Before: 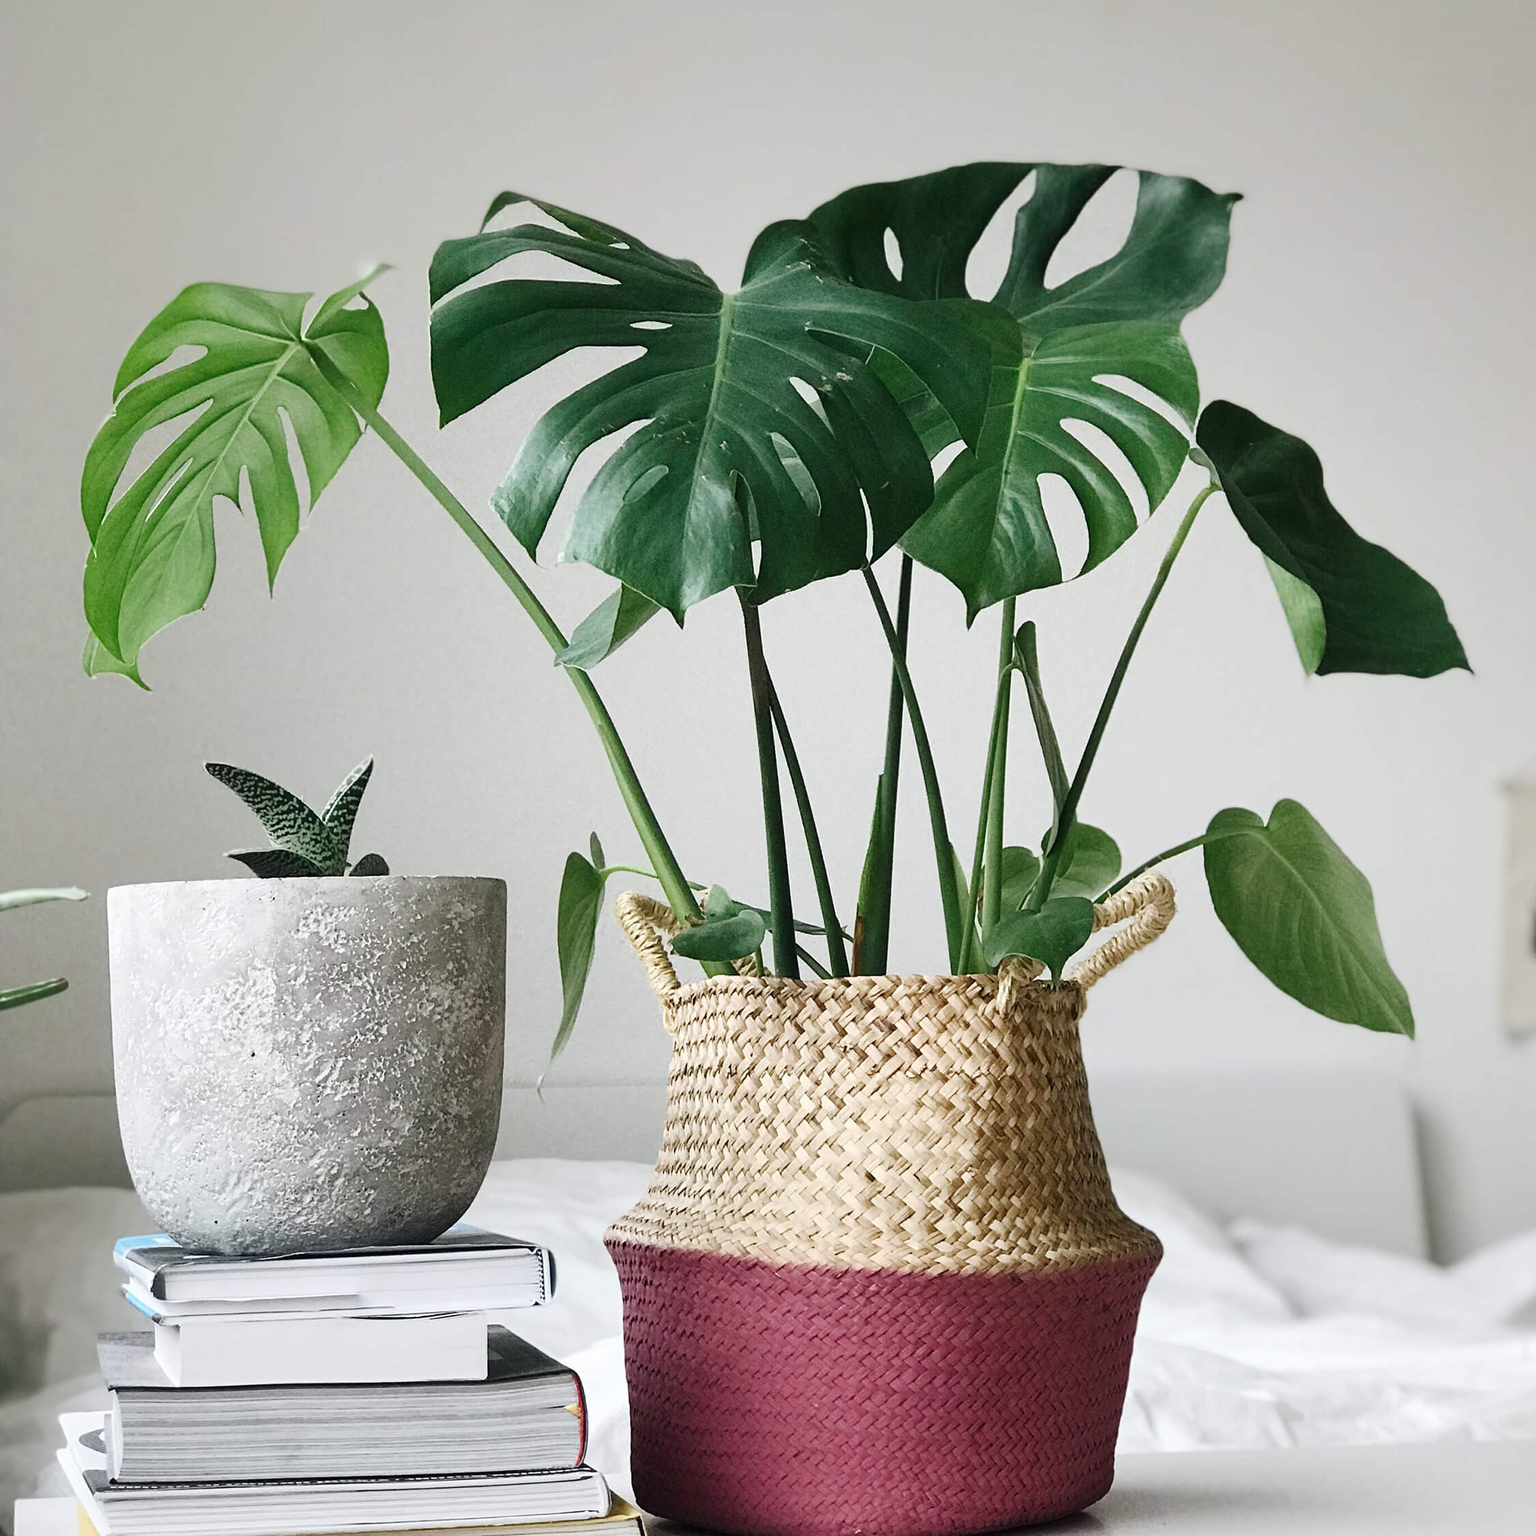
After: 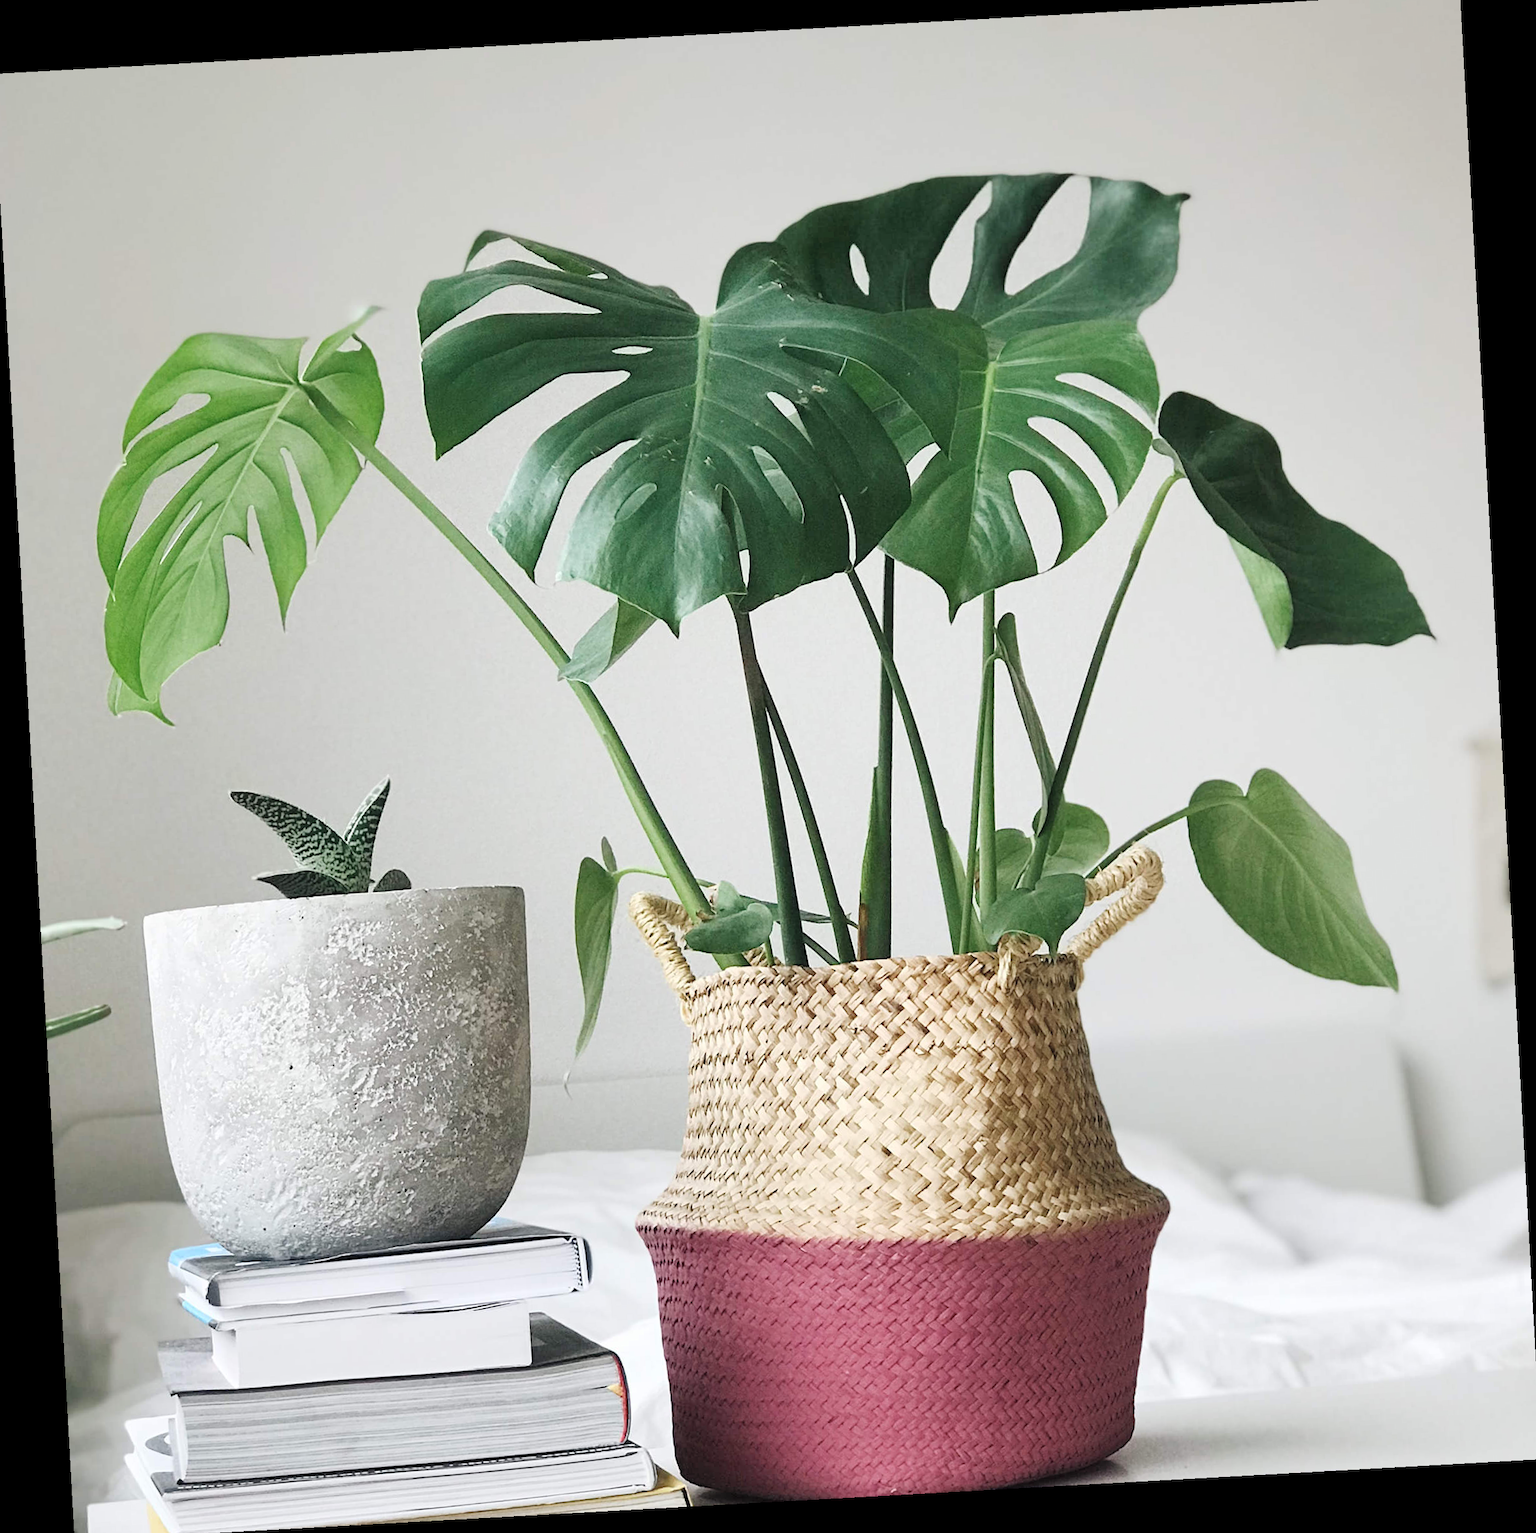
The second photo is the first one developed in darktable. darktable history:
contrast brightness saturation: brightness 0.15
rotate and perspective: rotation -3.18°, automatic cropping off
crop: left 0.434%, top 0.485%, right 0.244%, bottom 0.386%
